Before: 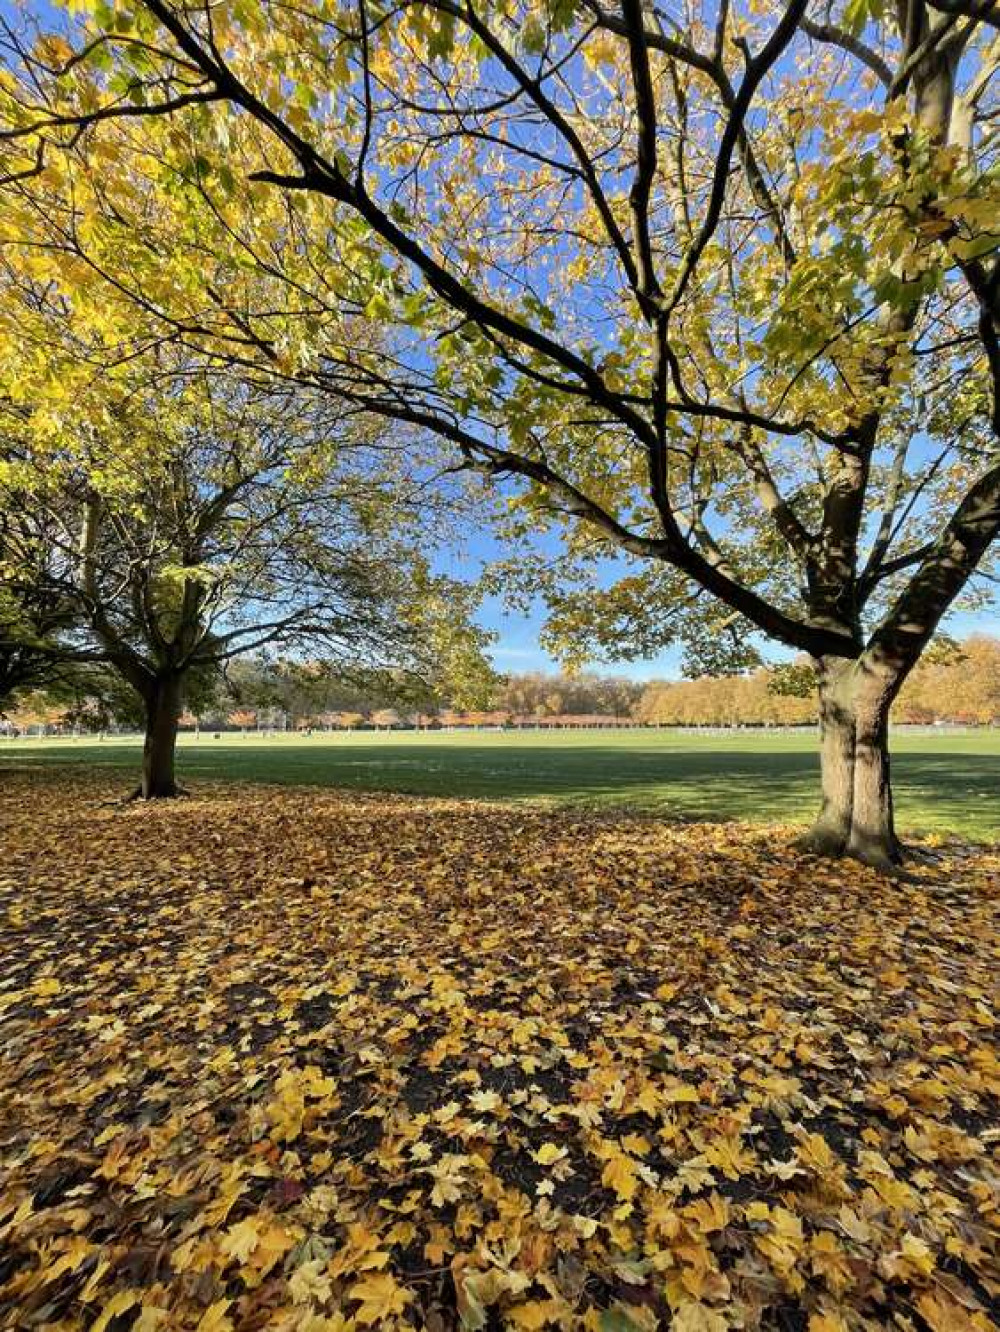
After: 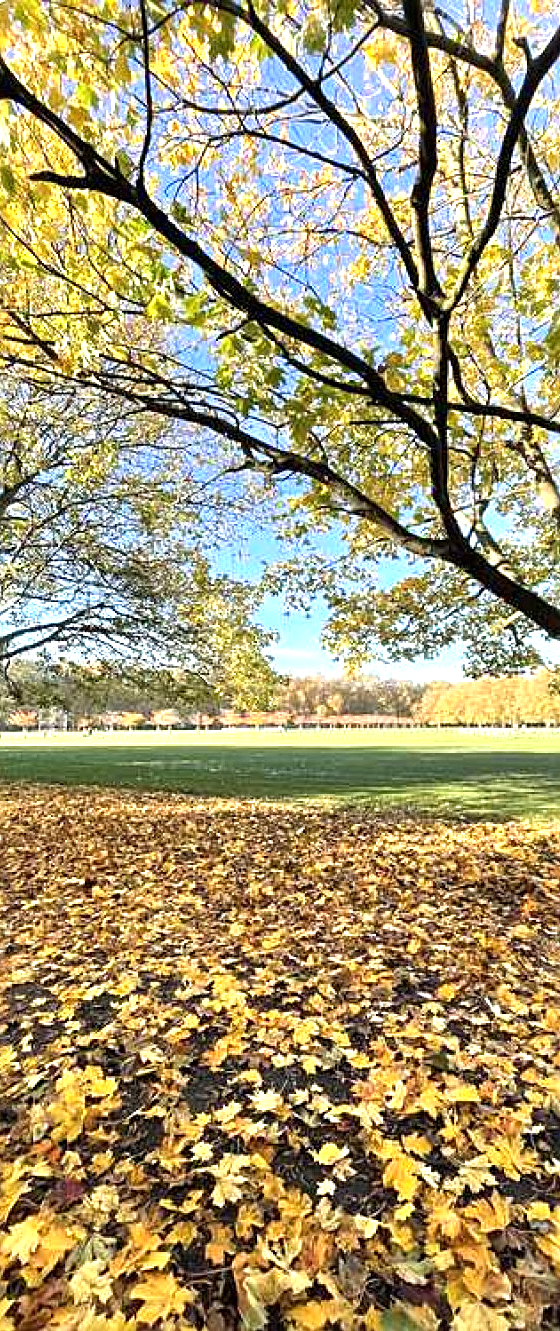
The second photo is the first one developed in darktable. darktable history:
sharpen: on, module defaults
exposure: black level correction 0, exposure 1.021 EV, compensate exposure bias true, compensate highlight preservation false
crop: left 21.9%, right 22.013%, bottom 0.004%
